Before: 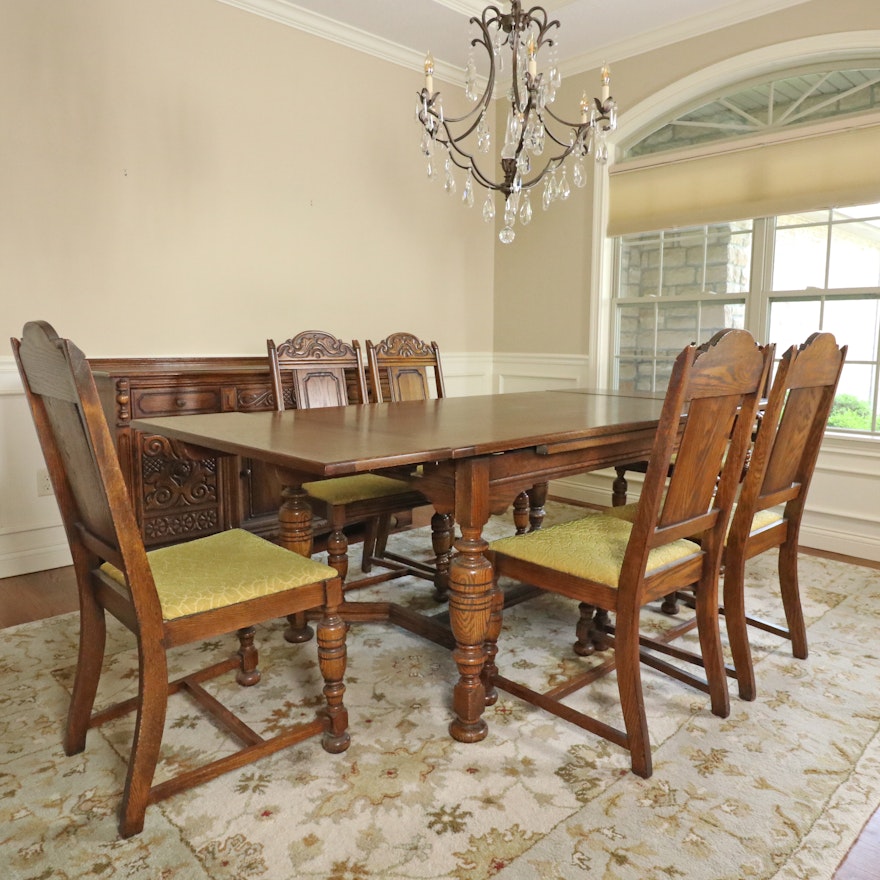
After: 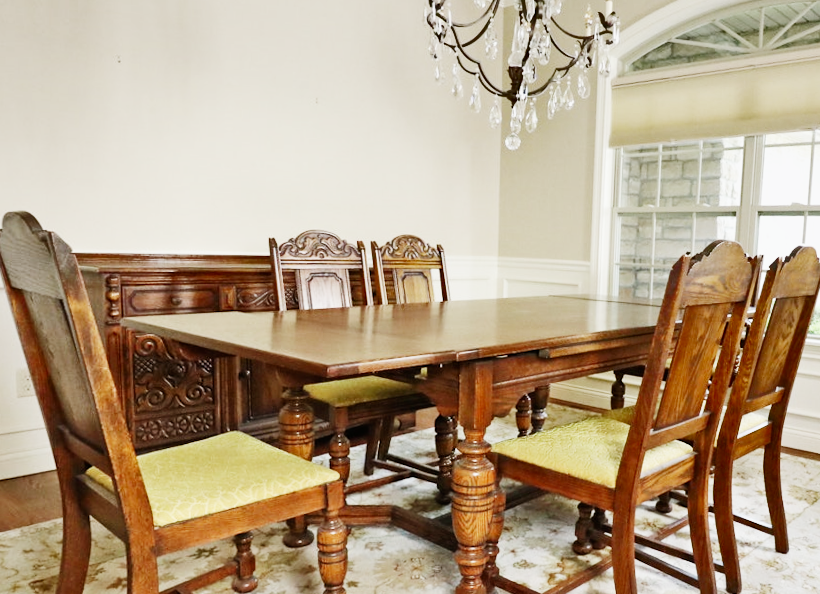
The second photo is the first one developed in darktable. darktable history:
white balance: red 0.986, blue 1.01
sigmoid: contrast 1.7, skew -0.2, preserve hue 0%, red attenuation 0.1, red rotation 0.035, green attenuation 0.1, green rotation -0.017, blue attenuation 0.15, blue rotation -0.052, base primaries Rec2020
rotate and perspective: rotation 0.679°, lens shift (horizontal) 0.136, crop left 0.009, crop right 0.991, crop top 0.078, crop bottom 0.95
exposure: black level correction 0.001, exposure 1.05 EV, compensate exposure bias true, compensate highlight preservation false
crop: left 2.737%, top 7.287%, right 3.421%, bottom 20.179%
shadows and highlights: radius 171.16, shadows 27, white point adjustment 3.13, highlights -67.95, soften with gaussian
